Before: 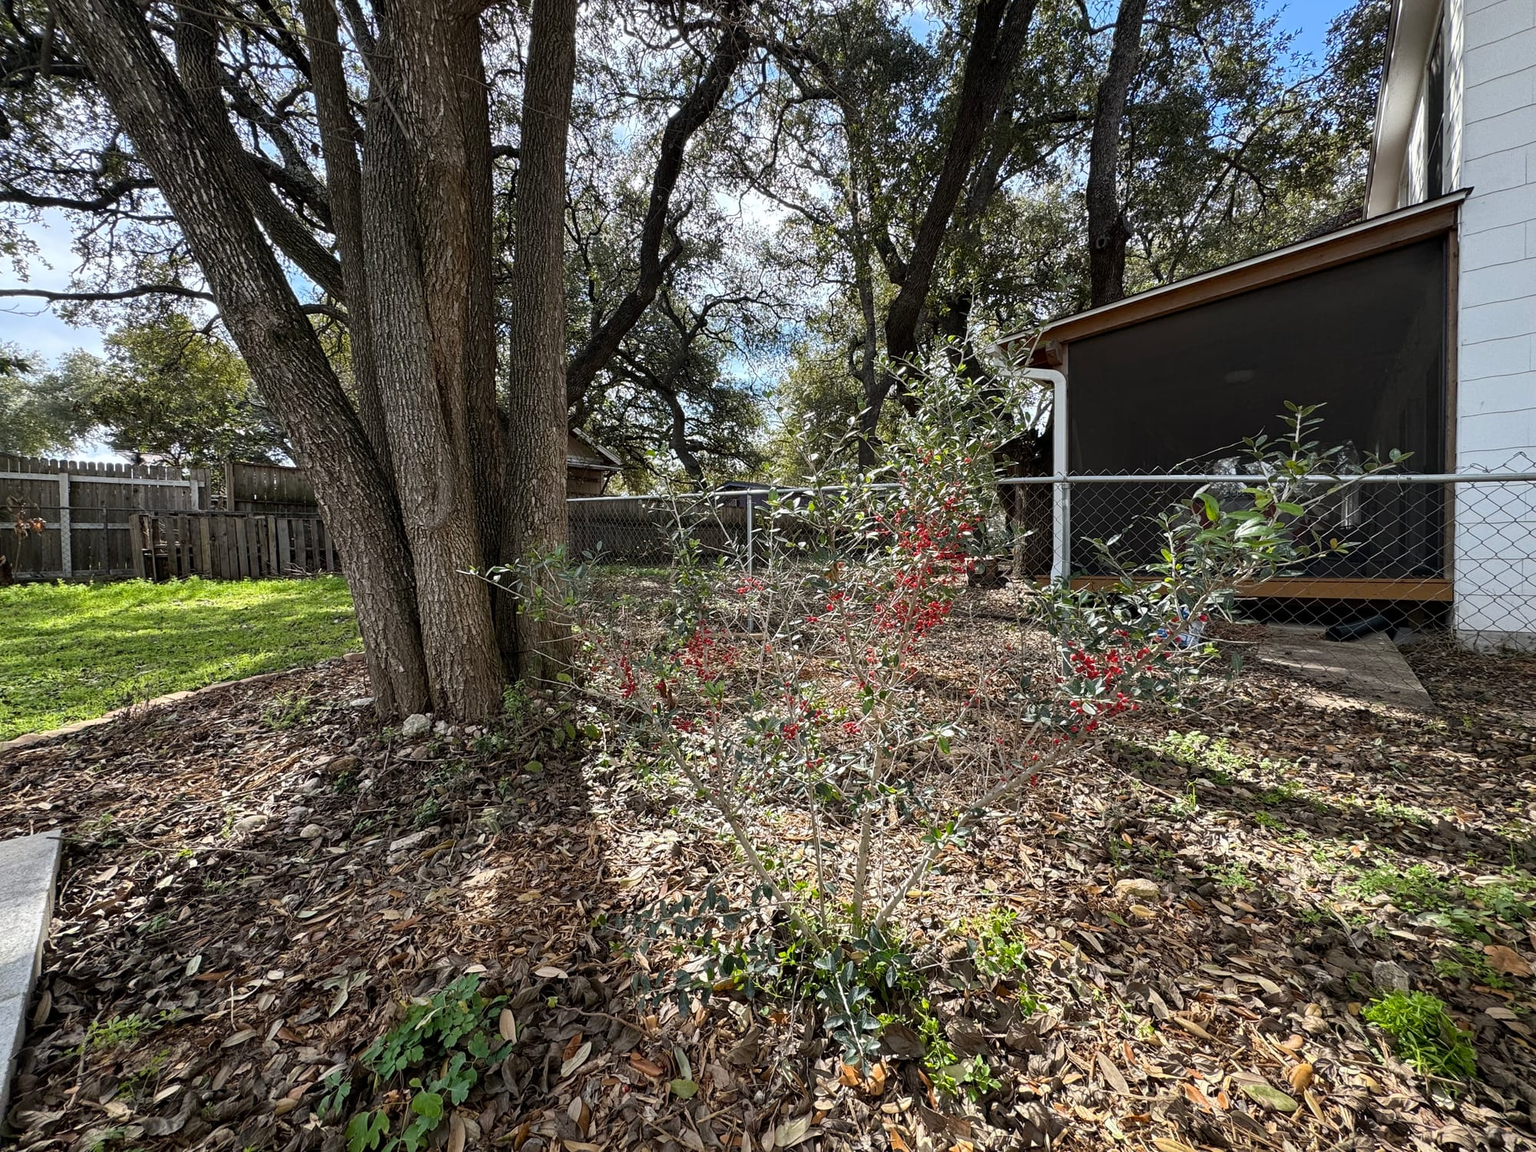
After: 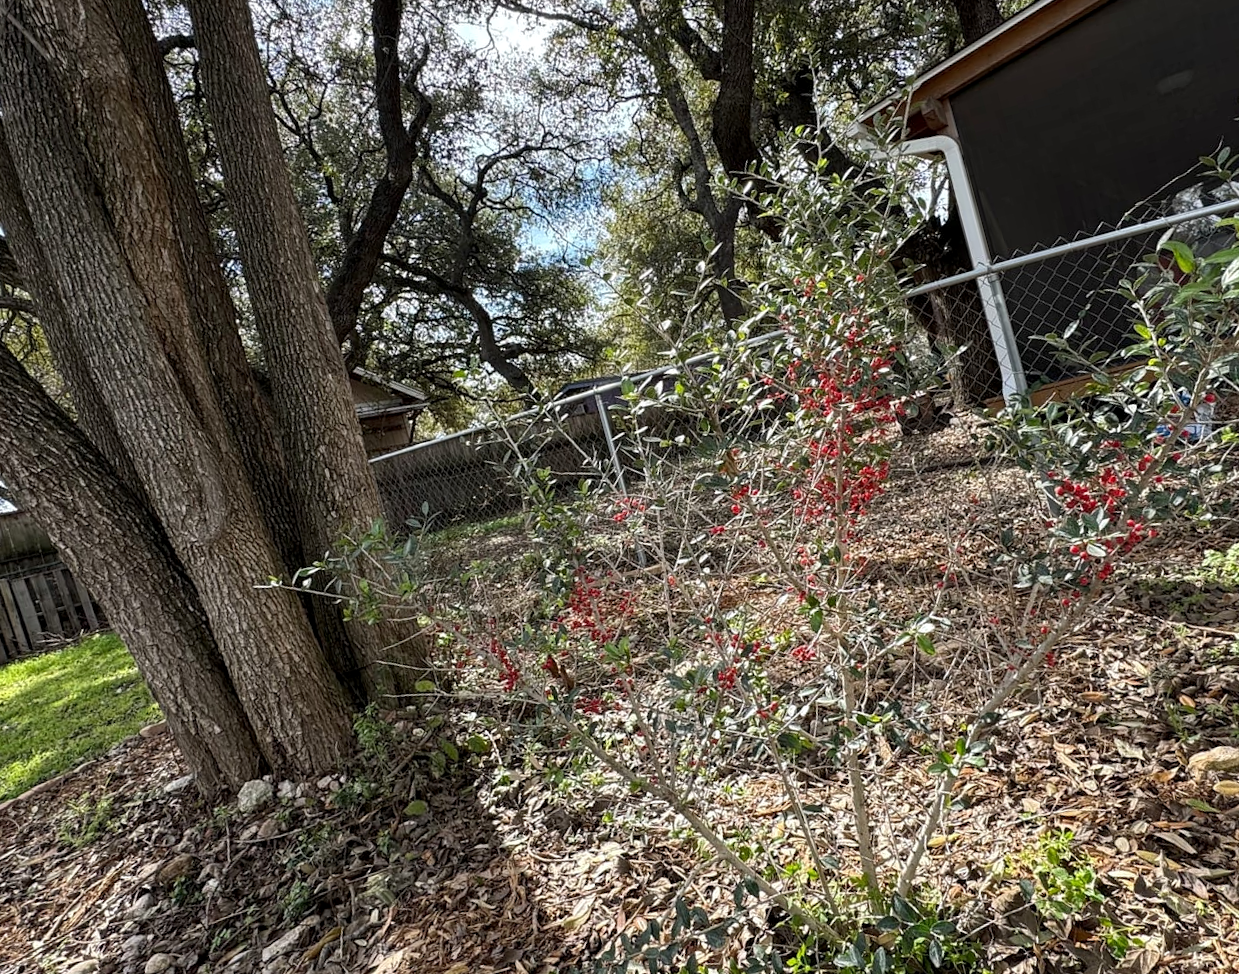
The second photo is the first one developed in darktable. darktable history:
crop and rotate: left 15.055%, right 18.278%
local contrast: highlights 100%, shadows 100%, detail 120%, midtone range 0.2
rotate and perspective: rotation -14.8°, crop left 0.1, crop right 0.903, crop top 0.25, crop bottom 0.748
